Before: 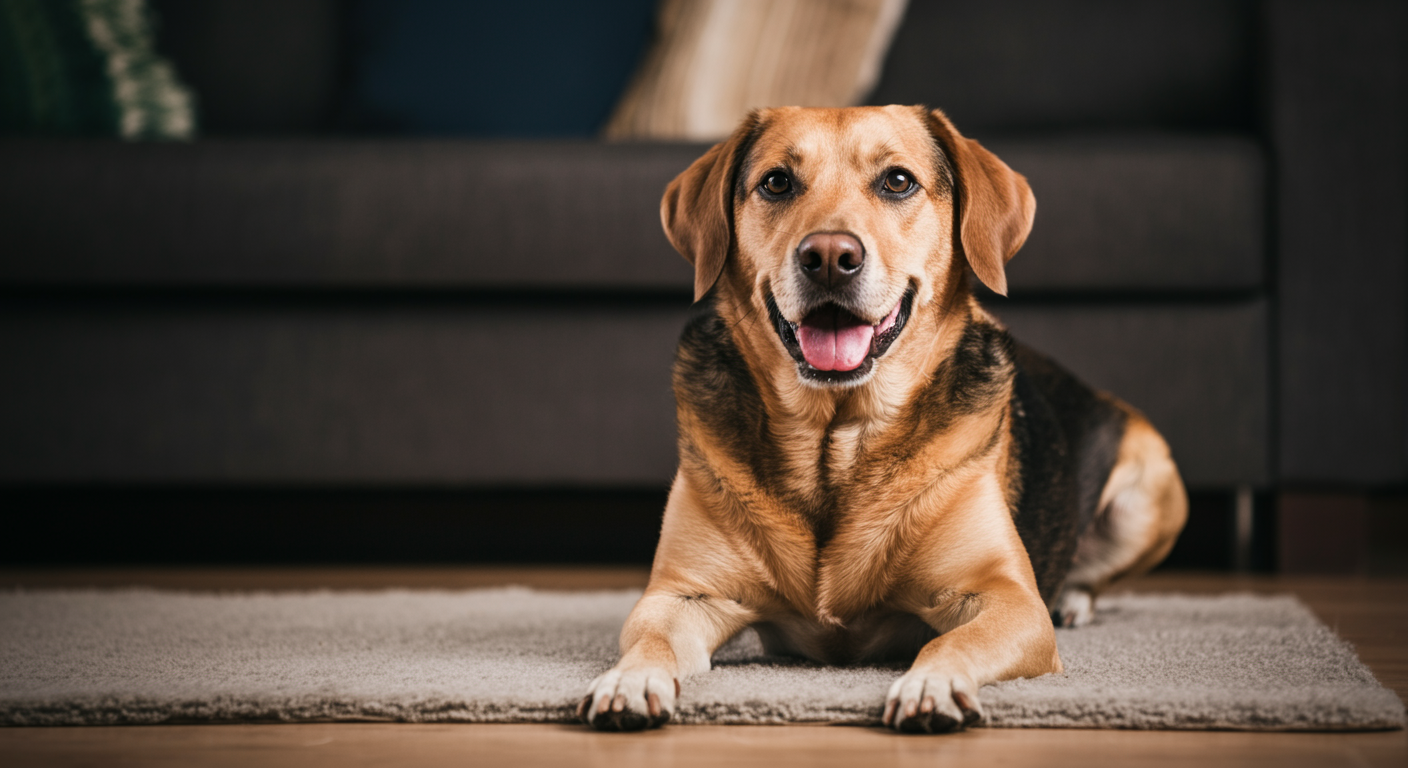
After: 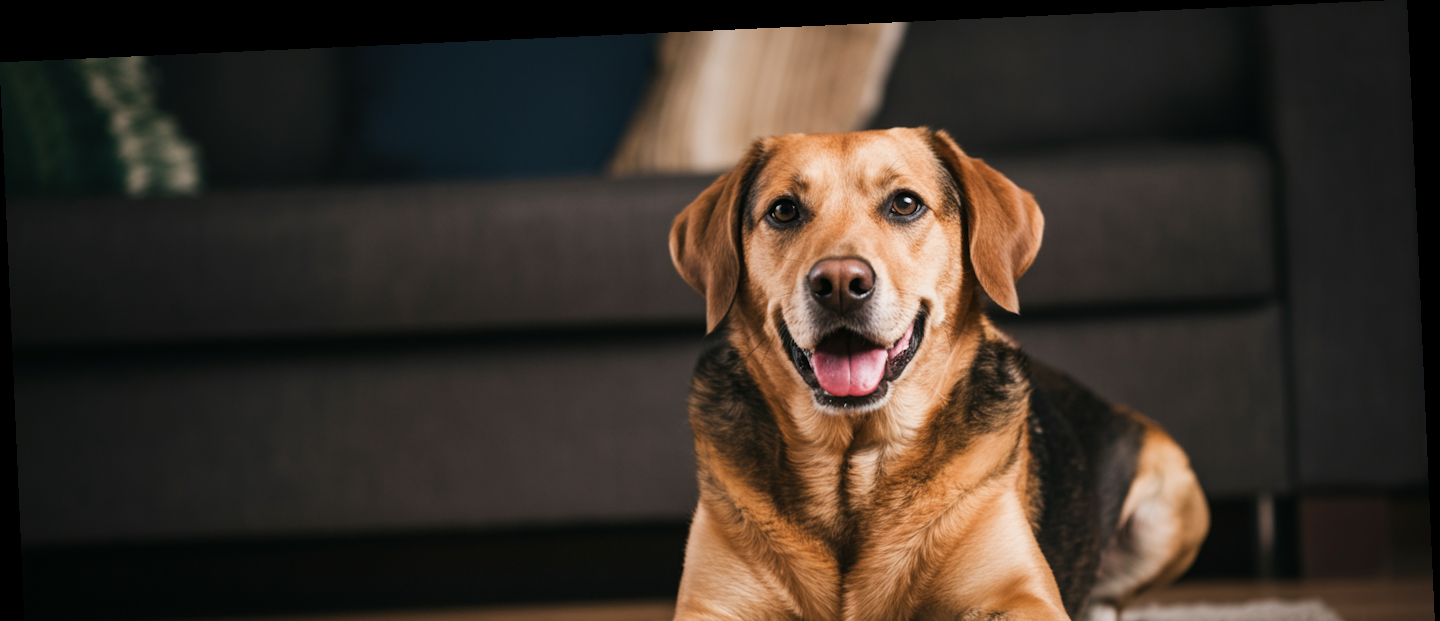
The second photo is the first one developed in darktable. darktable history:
crop: bottom 24.967%
vibrance: on, module defaults
rotate and perspective: rotation -2.56°, automatic cropping off
